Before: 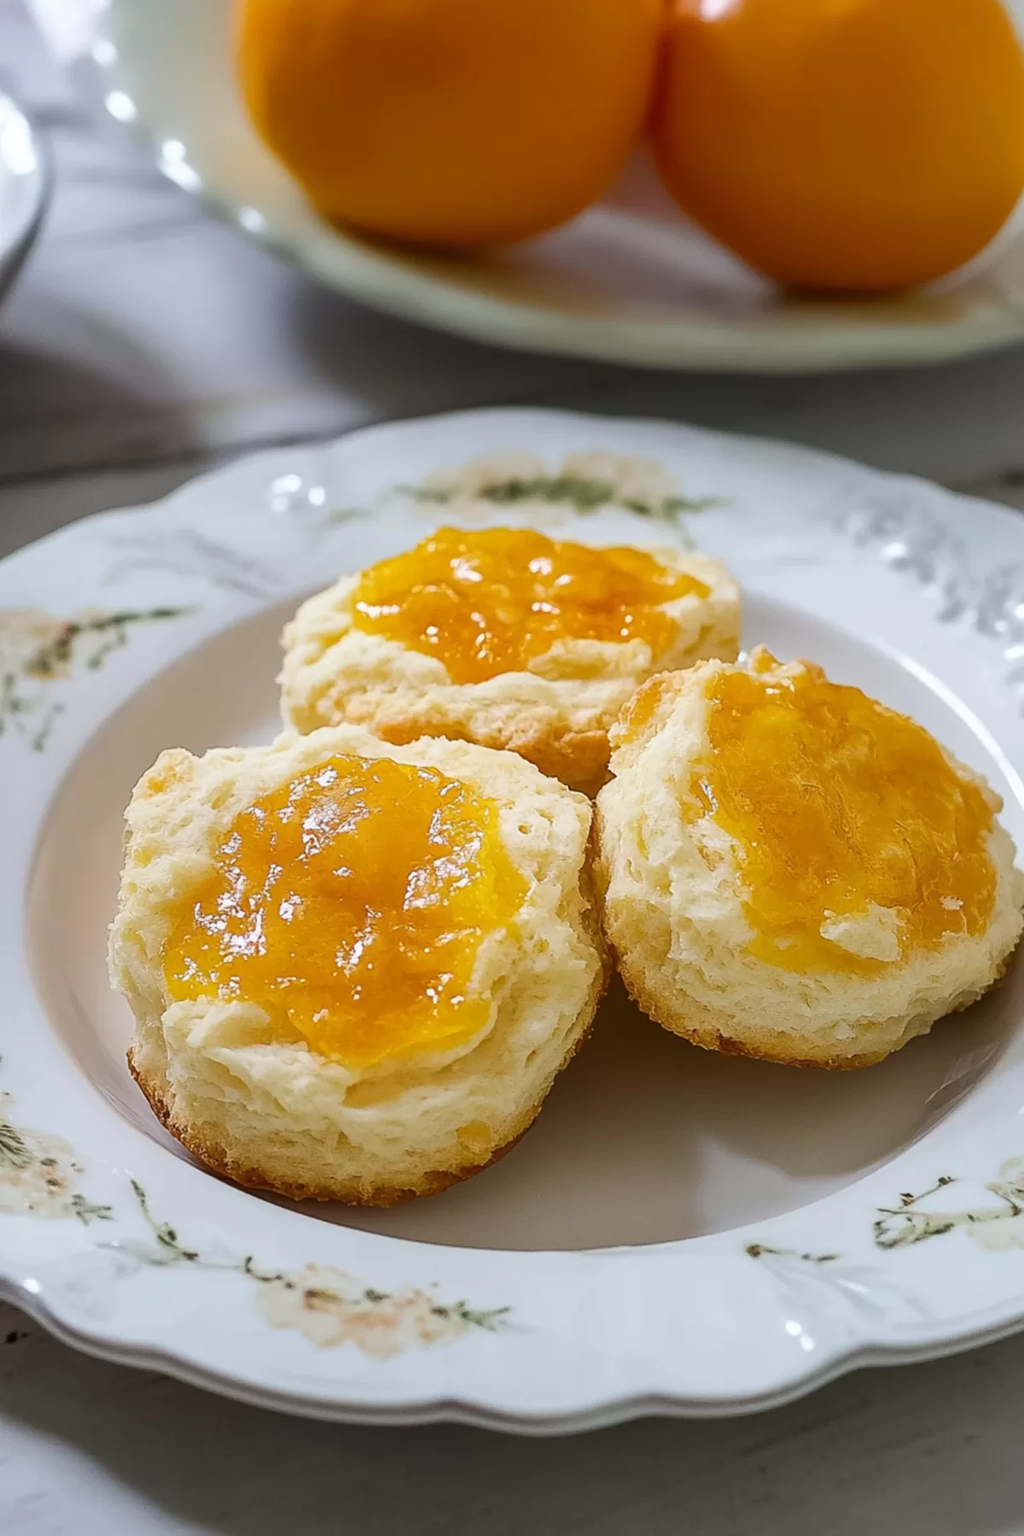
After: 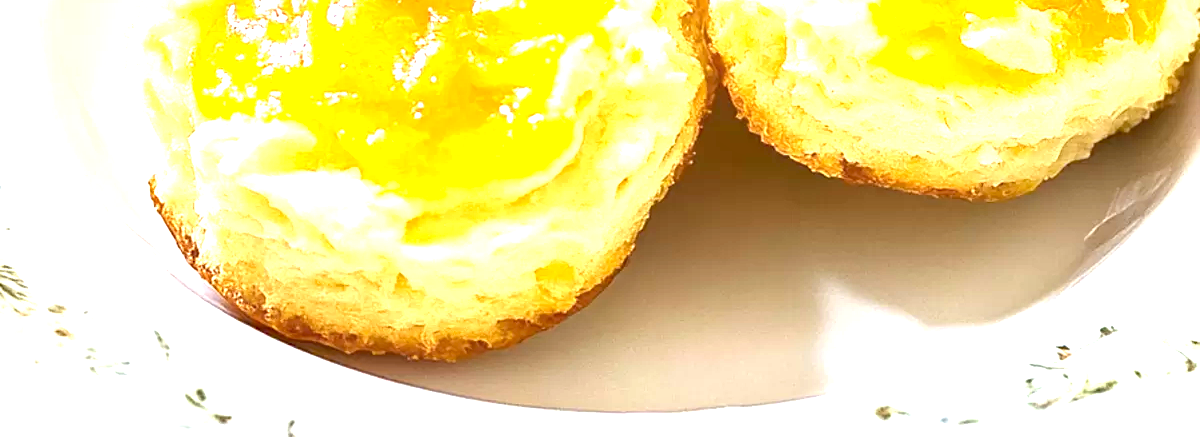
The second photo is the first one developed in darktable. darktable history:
crop and rotate: top 58.514%, bottom 17.192%
exposure: black level correction 0, exposure 2.112 EV, compensate exposure bias true, compensate highlight preservation false
haze removal: compatibility mode true, adaptive false
